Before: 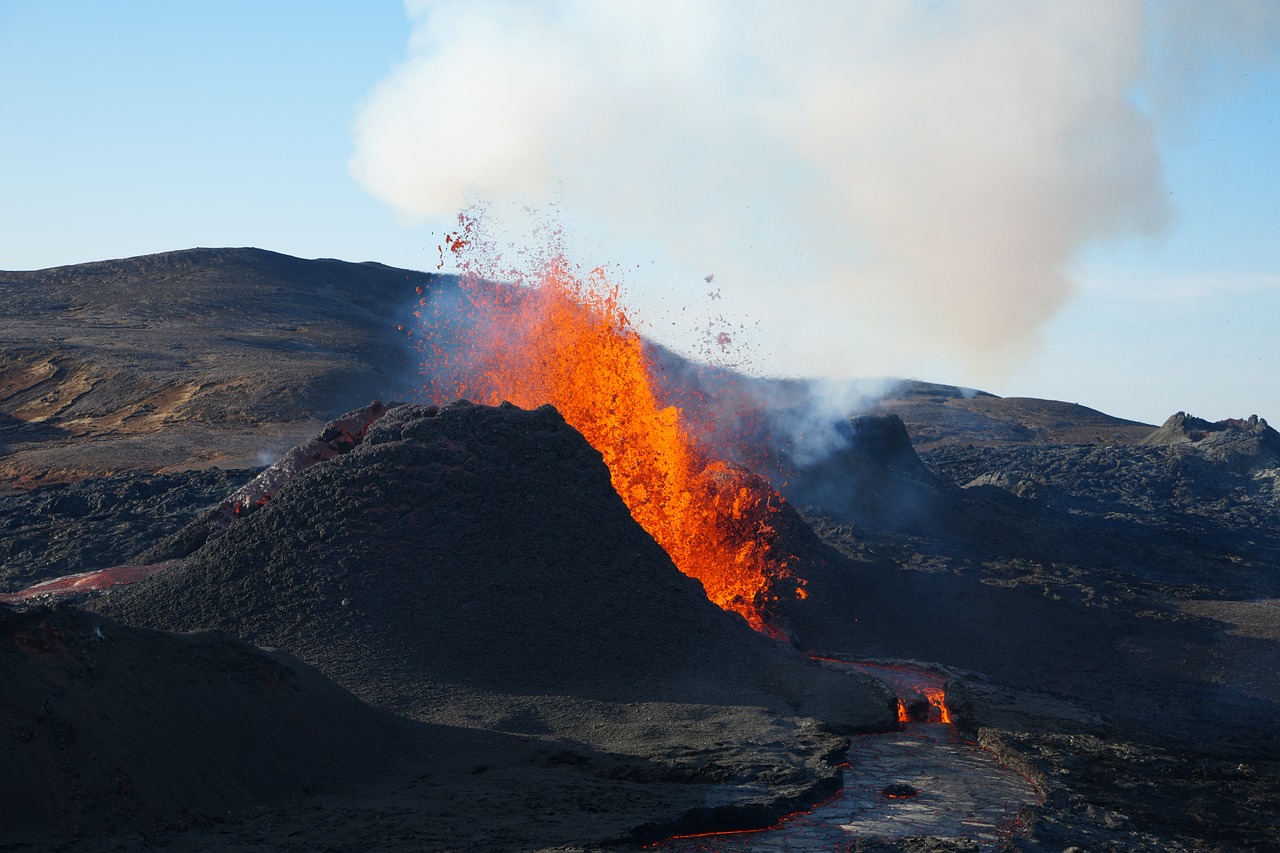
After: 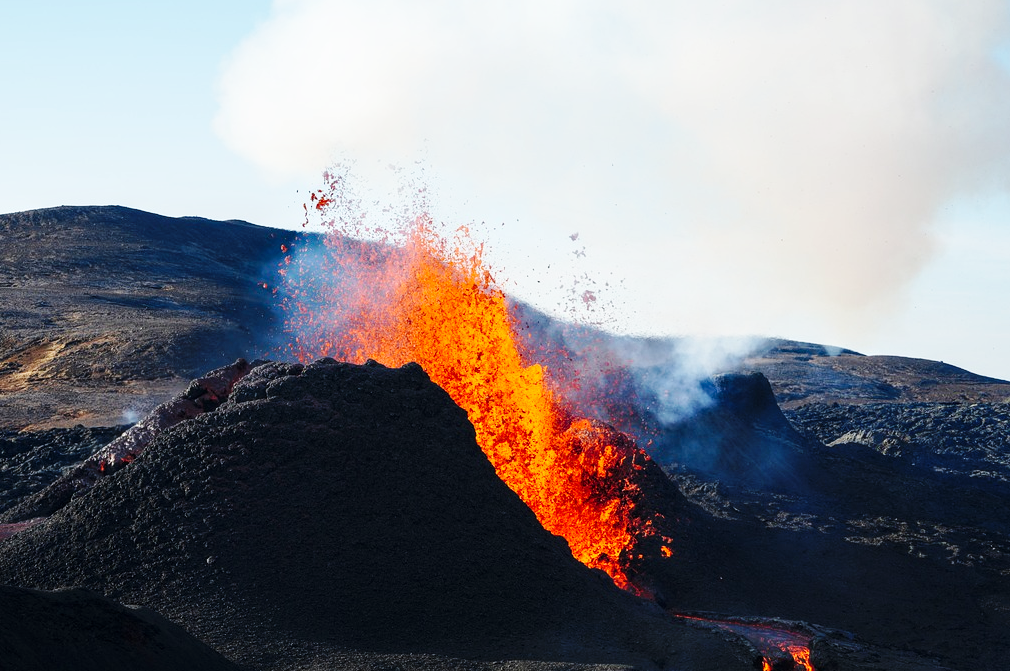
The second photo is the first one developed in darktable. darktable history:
base curve: curves: ch0 [(0, 0) (0.036, 0.025) (0.121, 0.166) (0.206, 0.329) (0.605, 0.79) (1, 1)], preserve colors none
local contrast: highlights 84%, shadows 79%
crop and rotate: left 10.556%, top 4.995%, right 10.479%, bottom 16.248%
